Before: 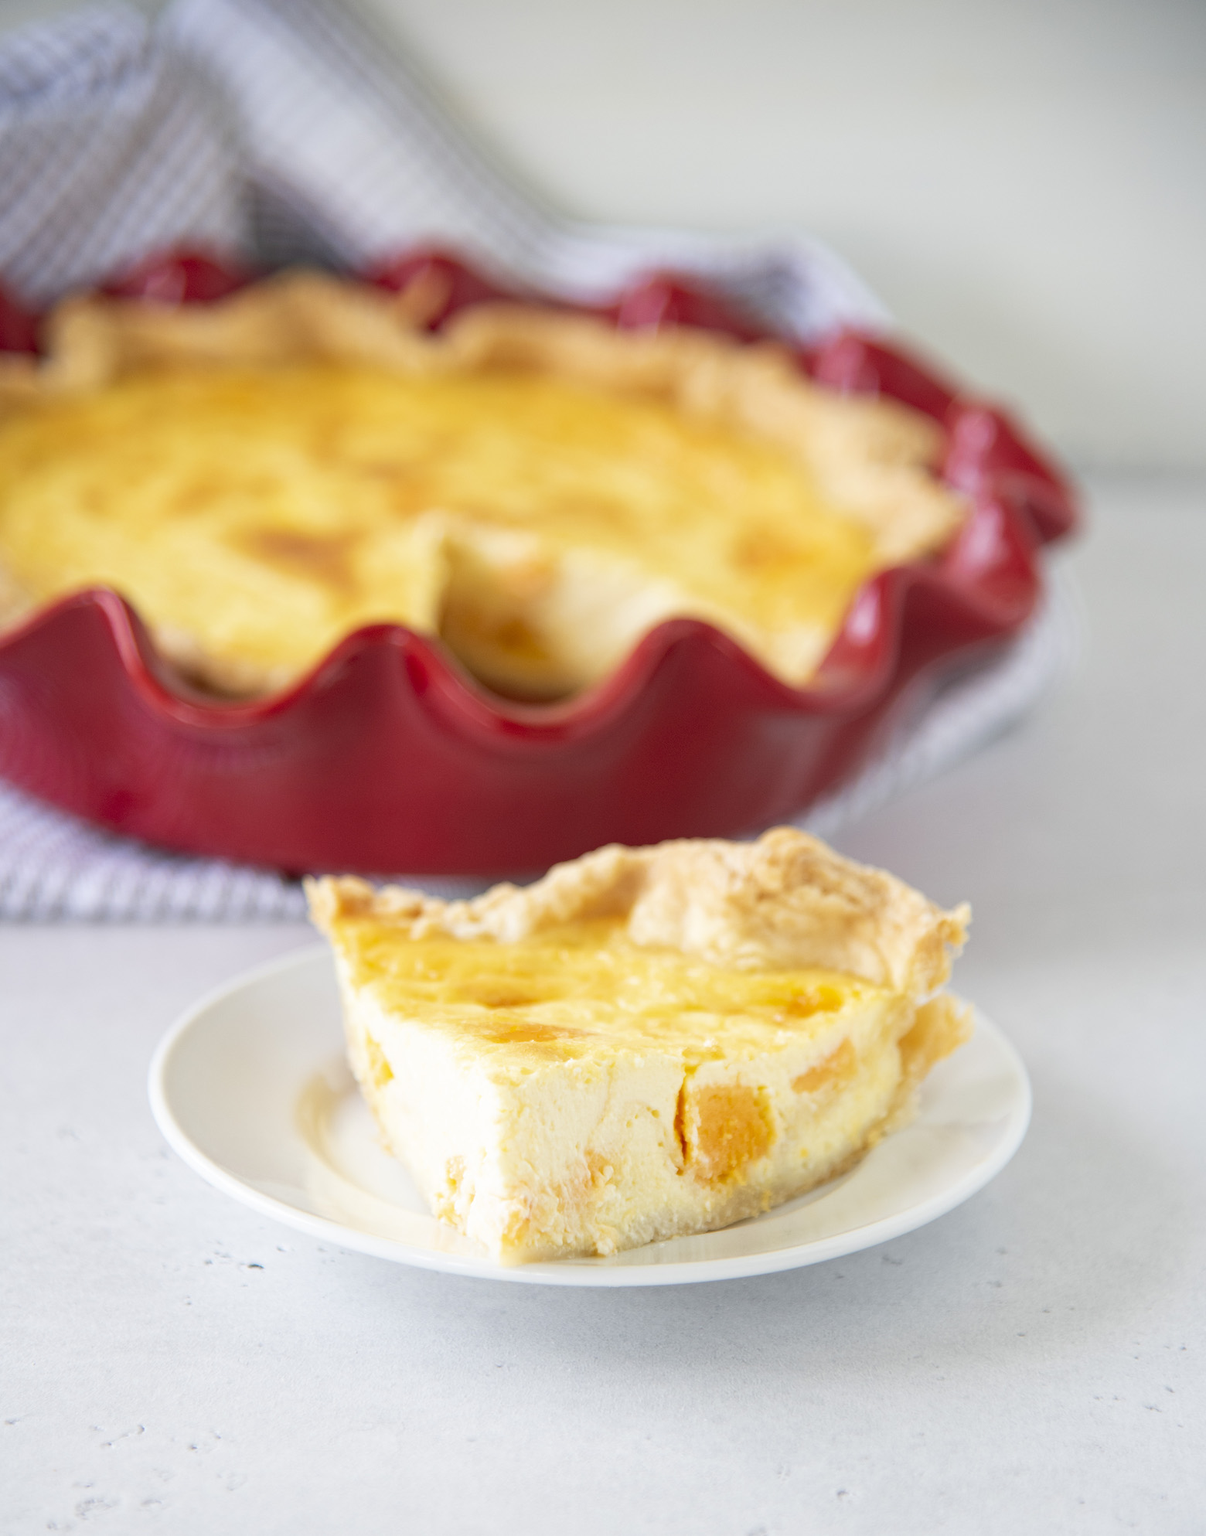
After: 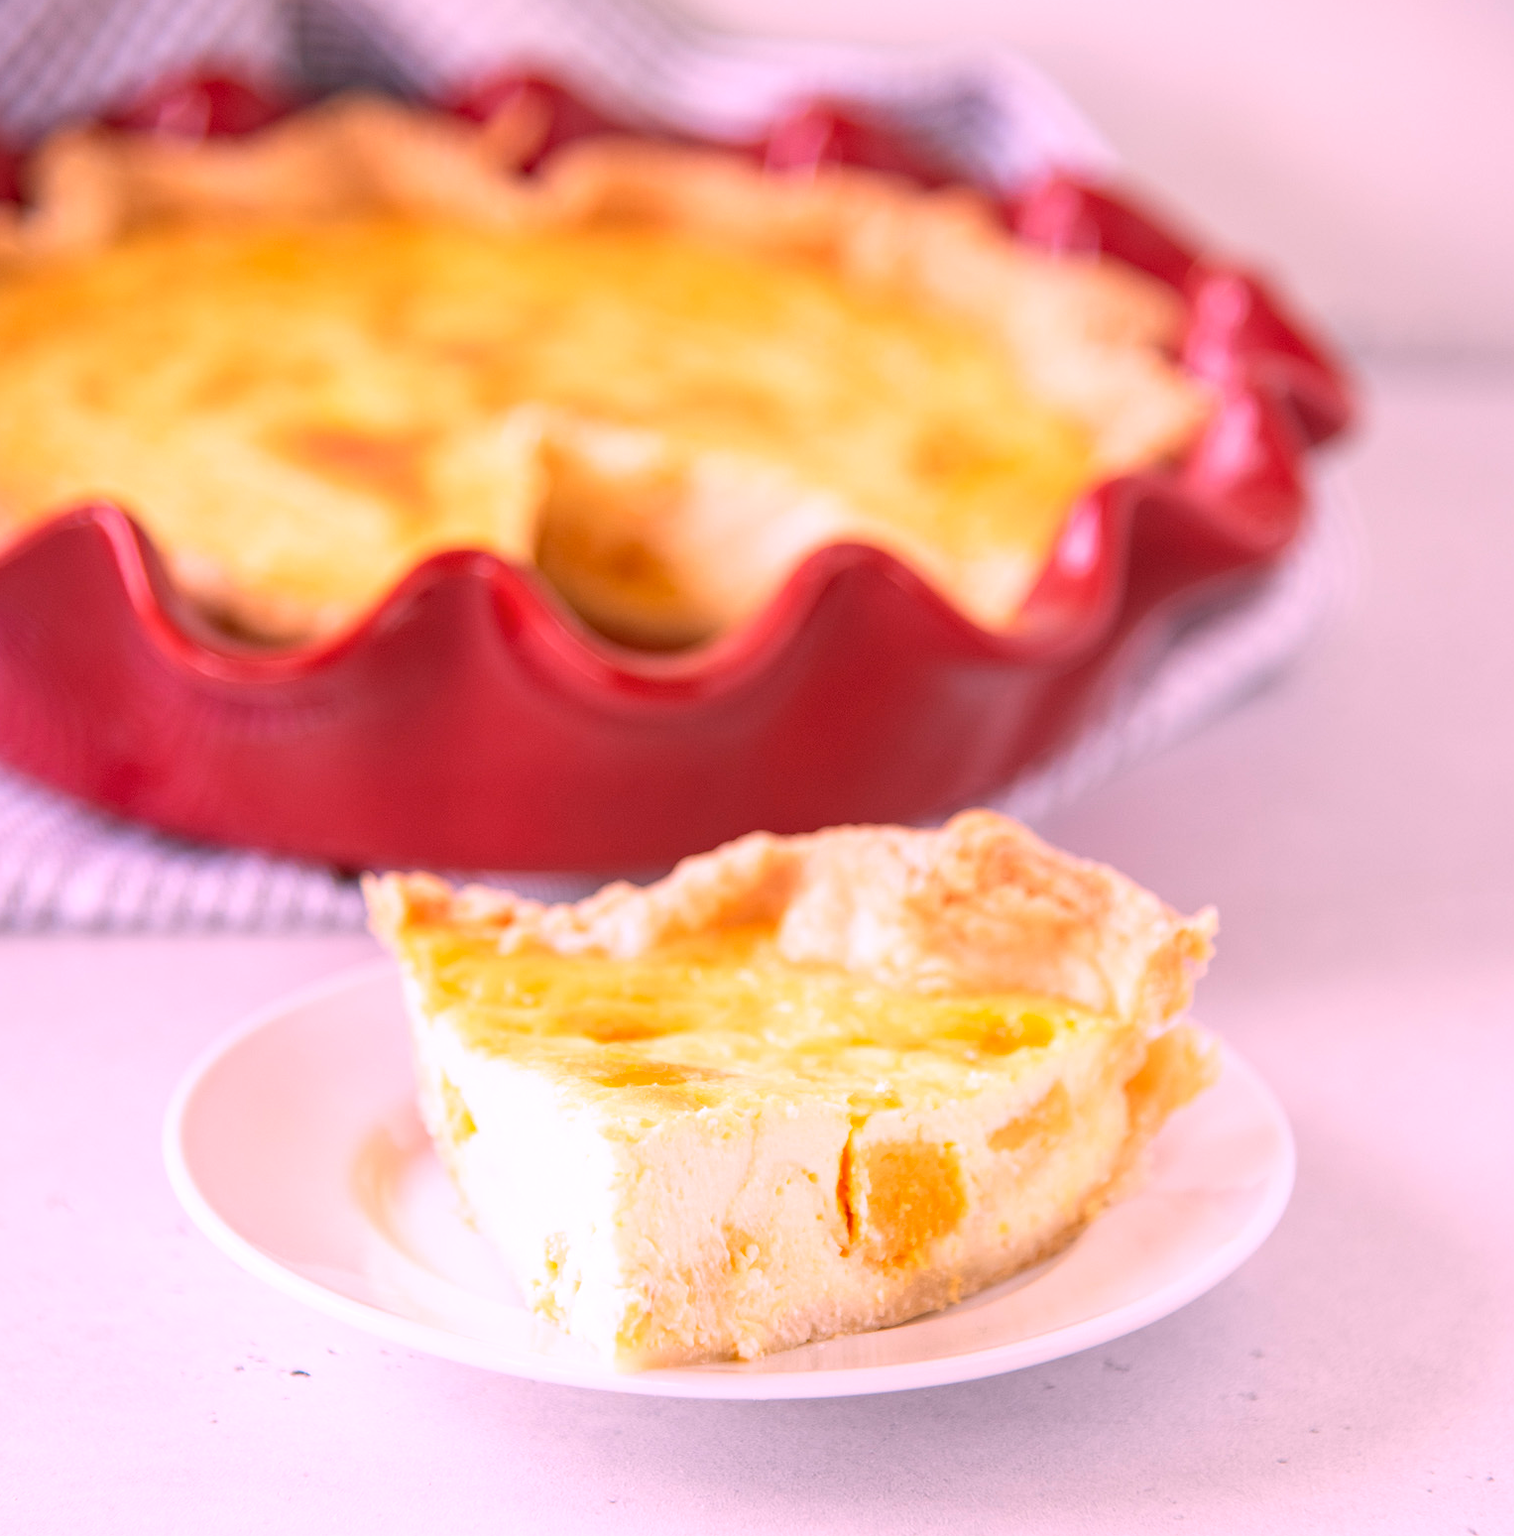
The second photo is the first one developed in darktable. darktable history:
white balance: red 1.188, blue 1.11
crop and rotate: left 1.814%, top 12.818%, right 0.25%, bottom 9.225%
local contrast: detail 110%
